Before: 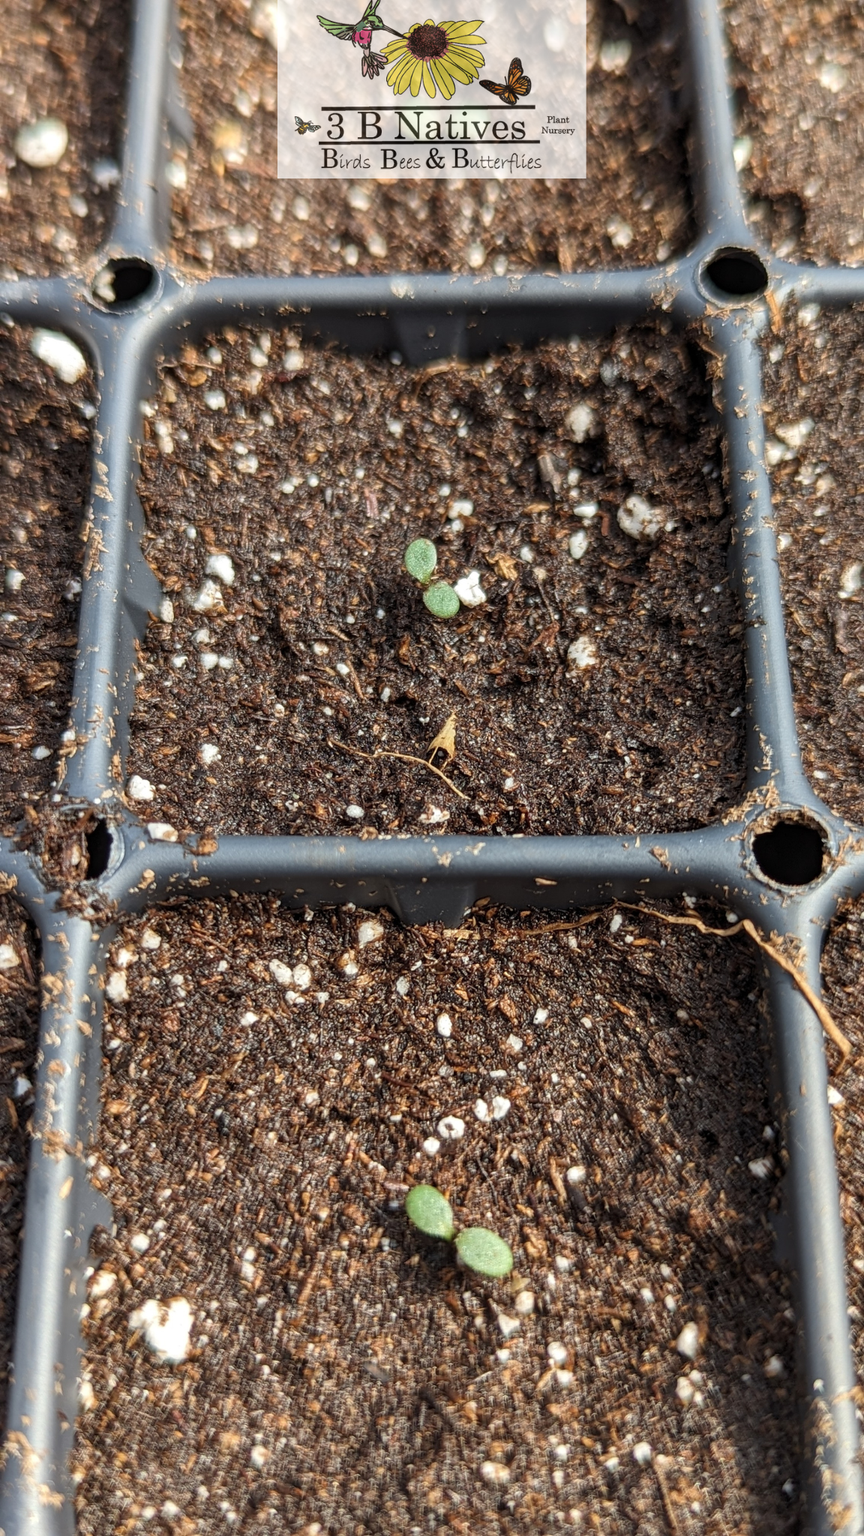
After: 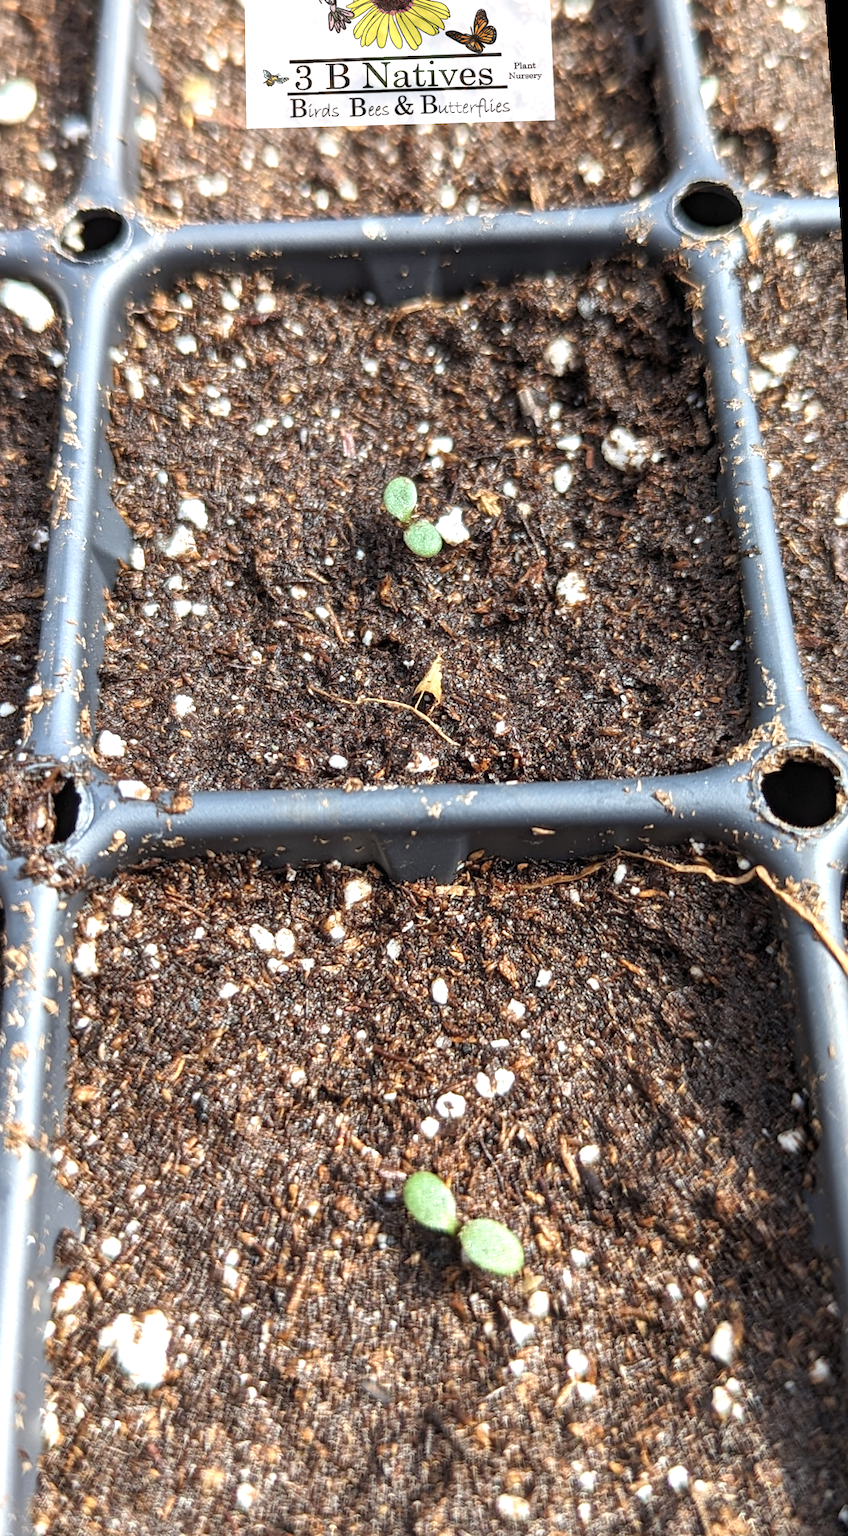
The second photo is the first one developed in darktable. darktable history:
color correction: saturation 0.98
rotate and perspective: rotation -1.68°, lens shift (vertical) -0.146, crop left 0.049, crop right 0.912, crop top 0.032, crop bottom 0.96
exposure: black level correction 0, exposure 0.7 EV, compensate exposure bias true, compensate highlight preservation false
white balance: red 0.974, blue 1.044
